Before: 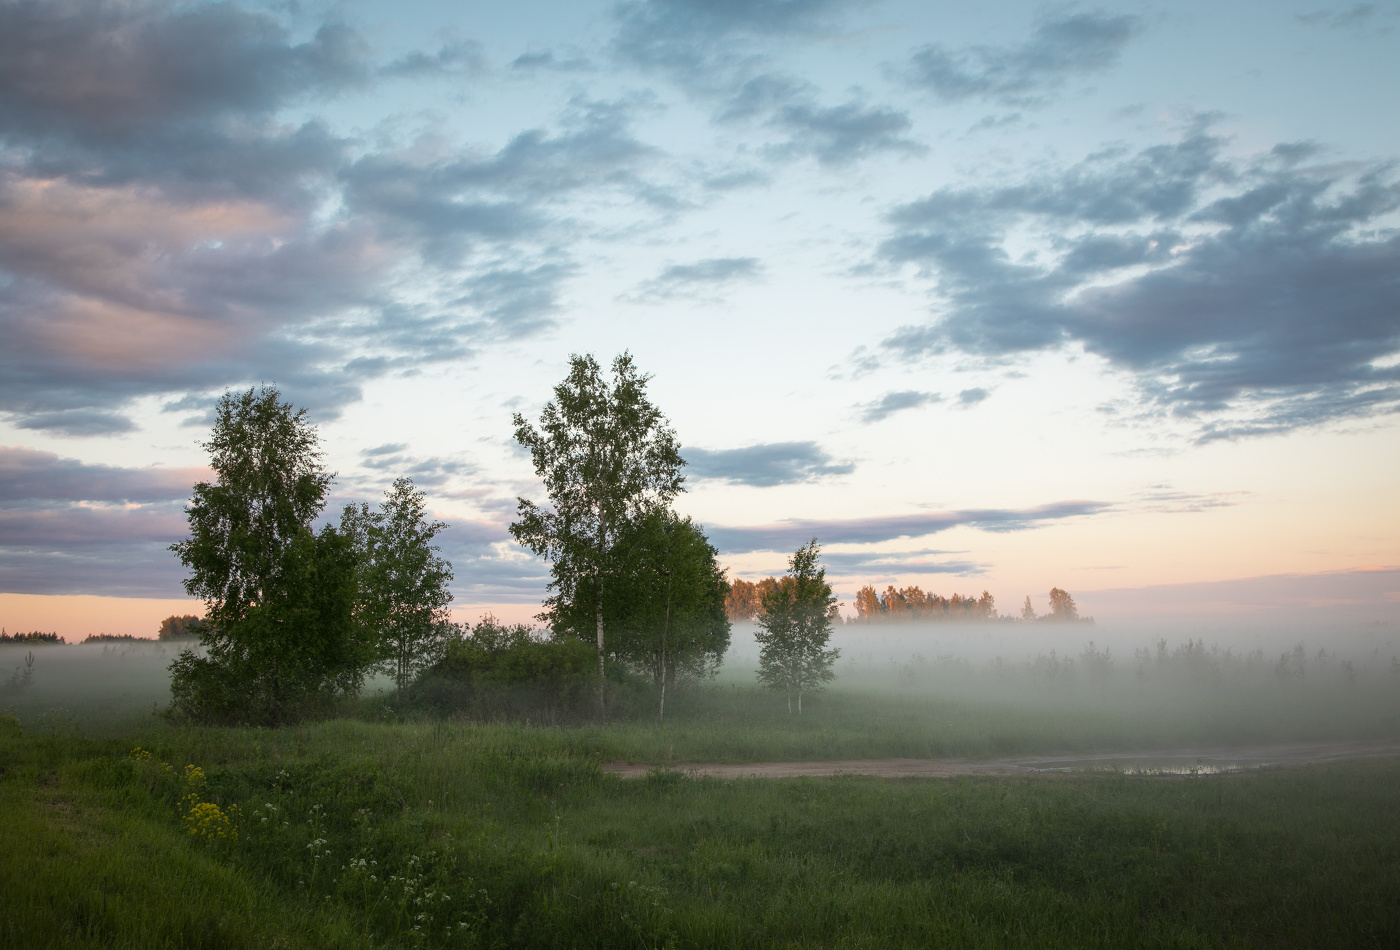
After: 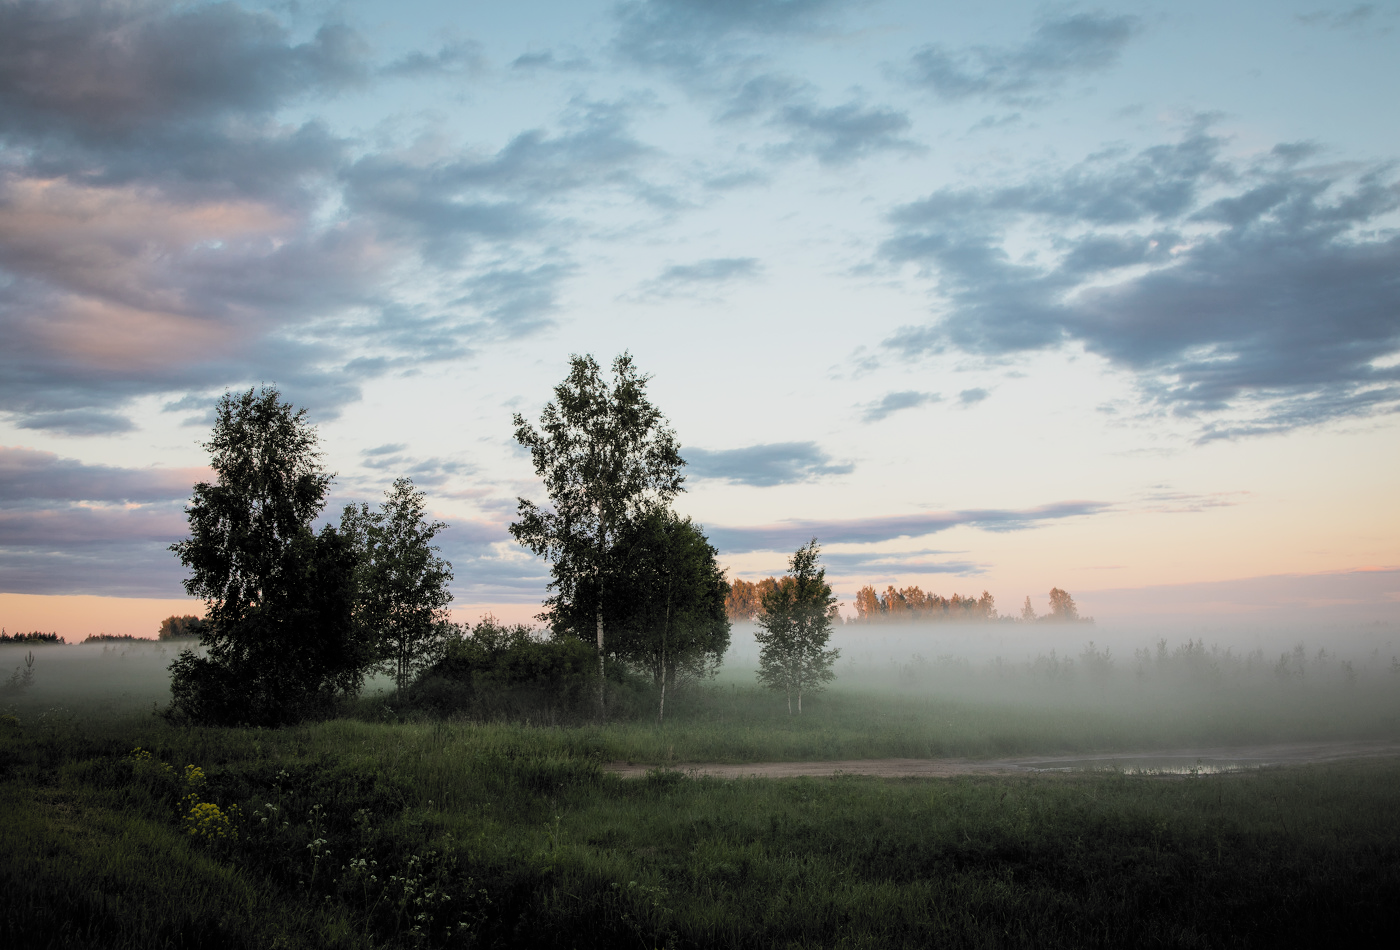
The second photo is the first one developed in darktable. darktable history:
sharpen: radius 2.926, amount 0.855, threshold 47.376
filmic rgb: black relative exposure -5.12 EV, white relative exposure 3.5 EV, hardness 3.18, contrast 1.183, highlights saturation mix -30.27%, color science v6 (2022), iterations of high-quality reconstruction 0
